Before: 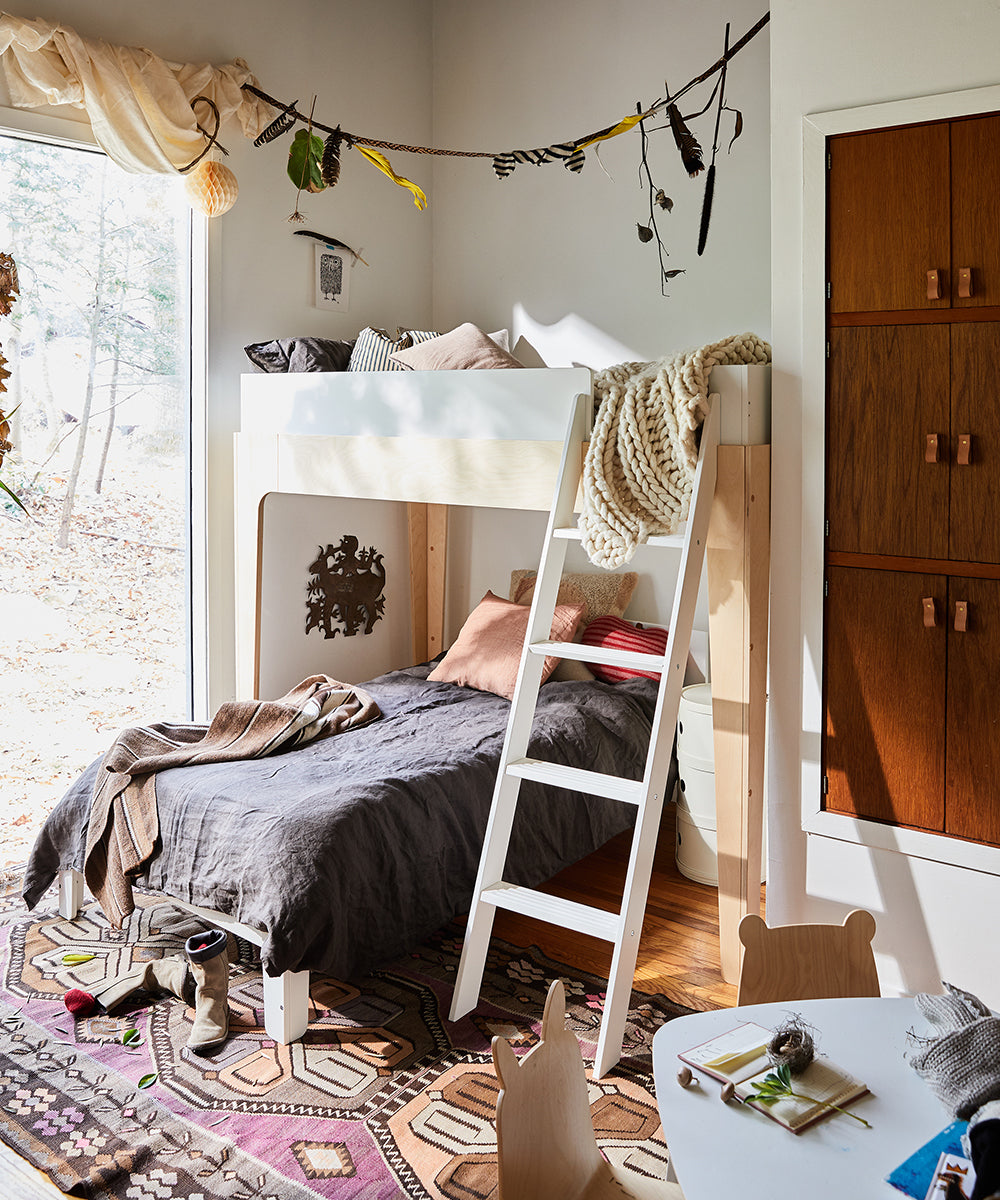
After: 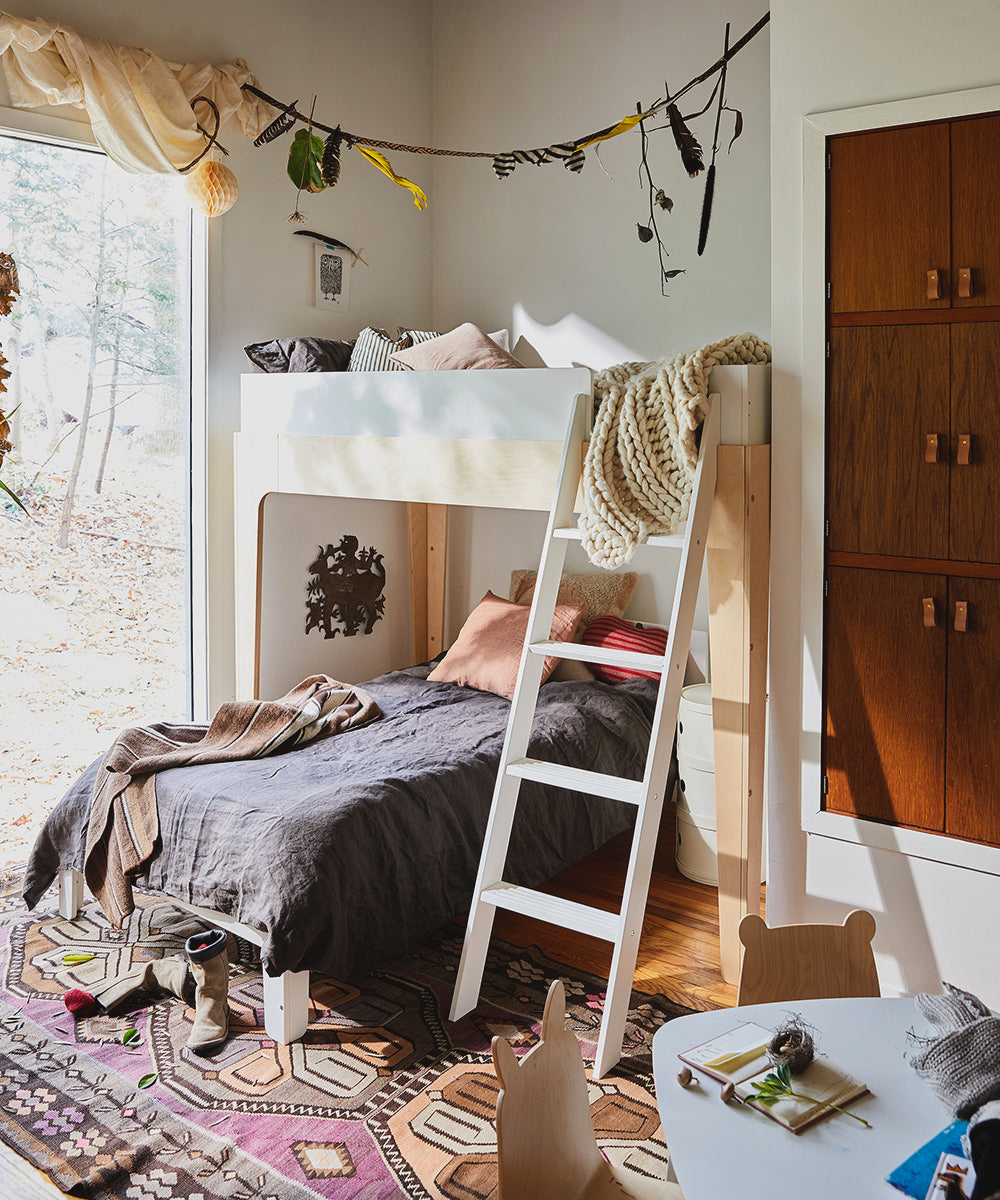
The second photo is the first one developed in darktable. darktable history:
exposure: exposure -0.207 EV, compensate exposure bias true, compensate highlight preservation false
color balance rgb: global offset › luminance 0.473%, perceptual saturation grading › global saturation 0.833%, global vibrance 20%
